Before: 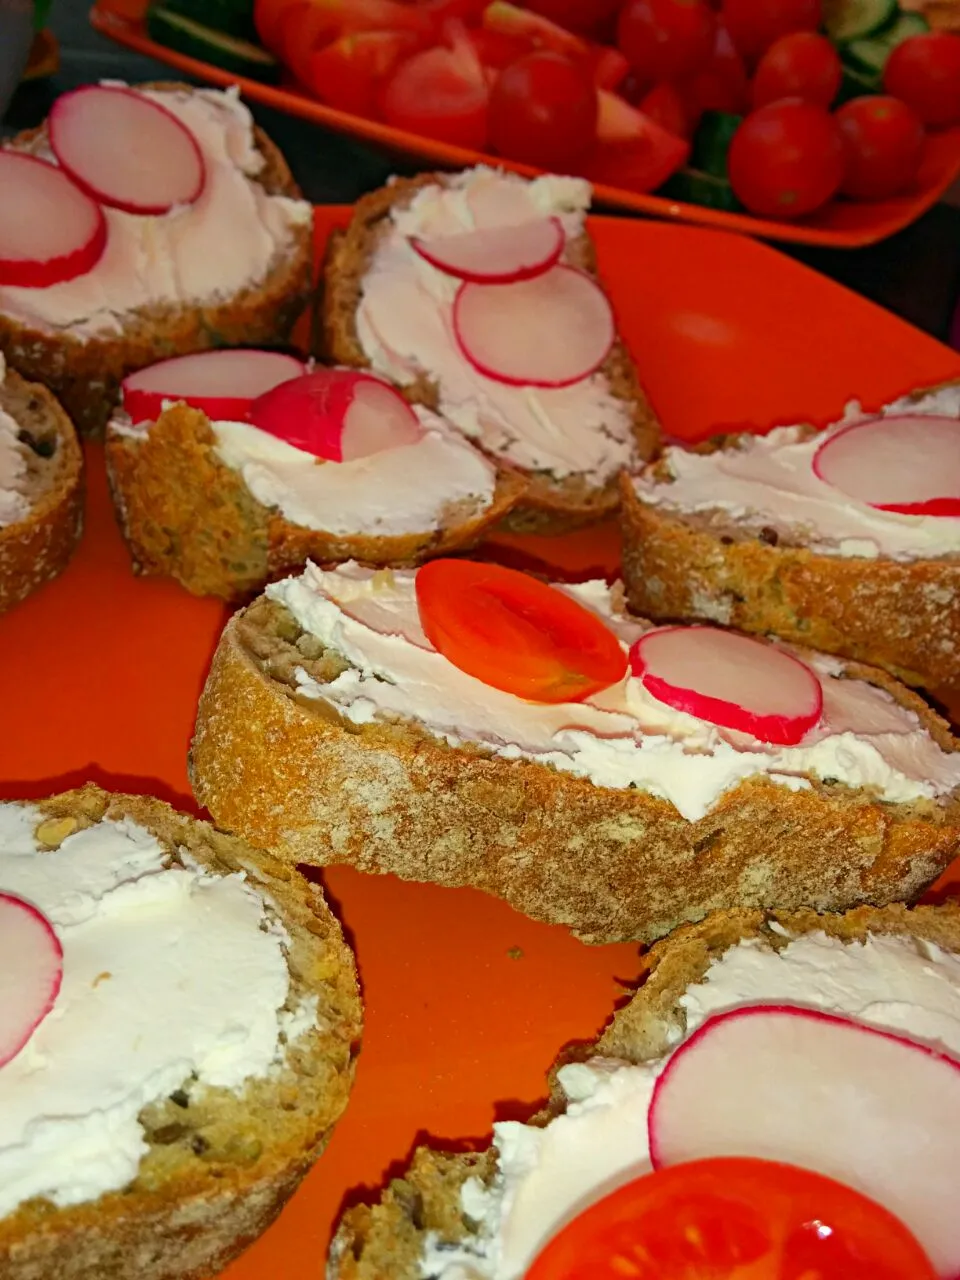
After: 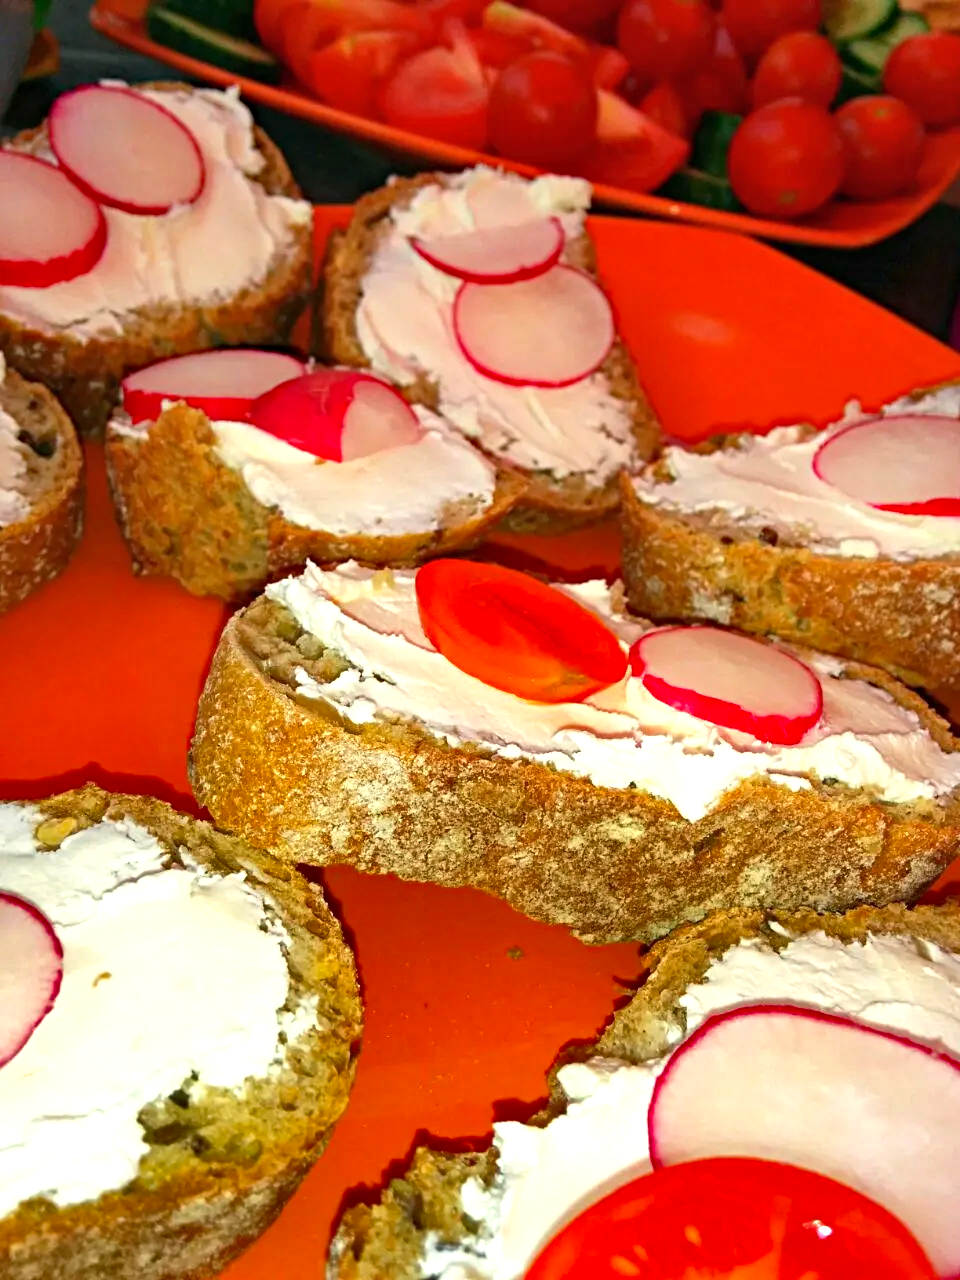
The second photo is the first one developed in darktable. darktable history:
haze removal: compatibility mode true, adaptive false
shadows and highlights: radius 173.8, shadows 27.85, white point adjustment 3.1, highlights -68.41, soften with gaussian
exposure: black level correction 0, exposure 0.698 EV, compensate highlight preservation false
